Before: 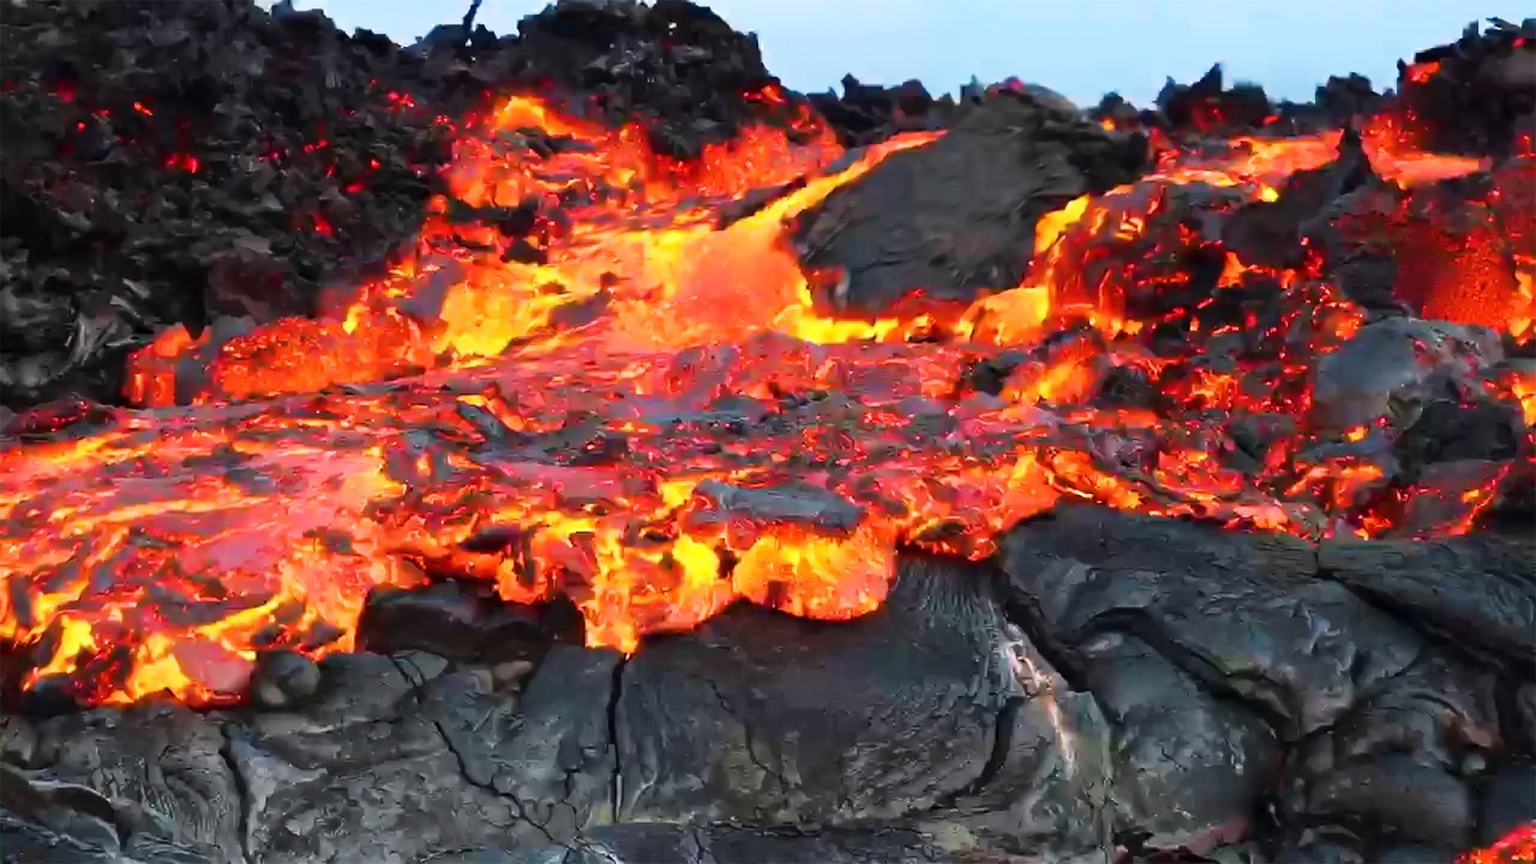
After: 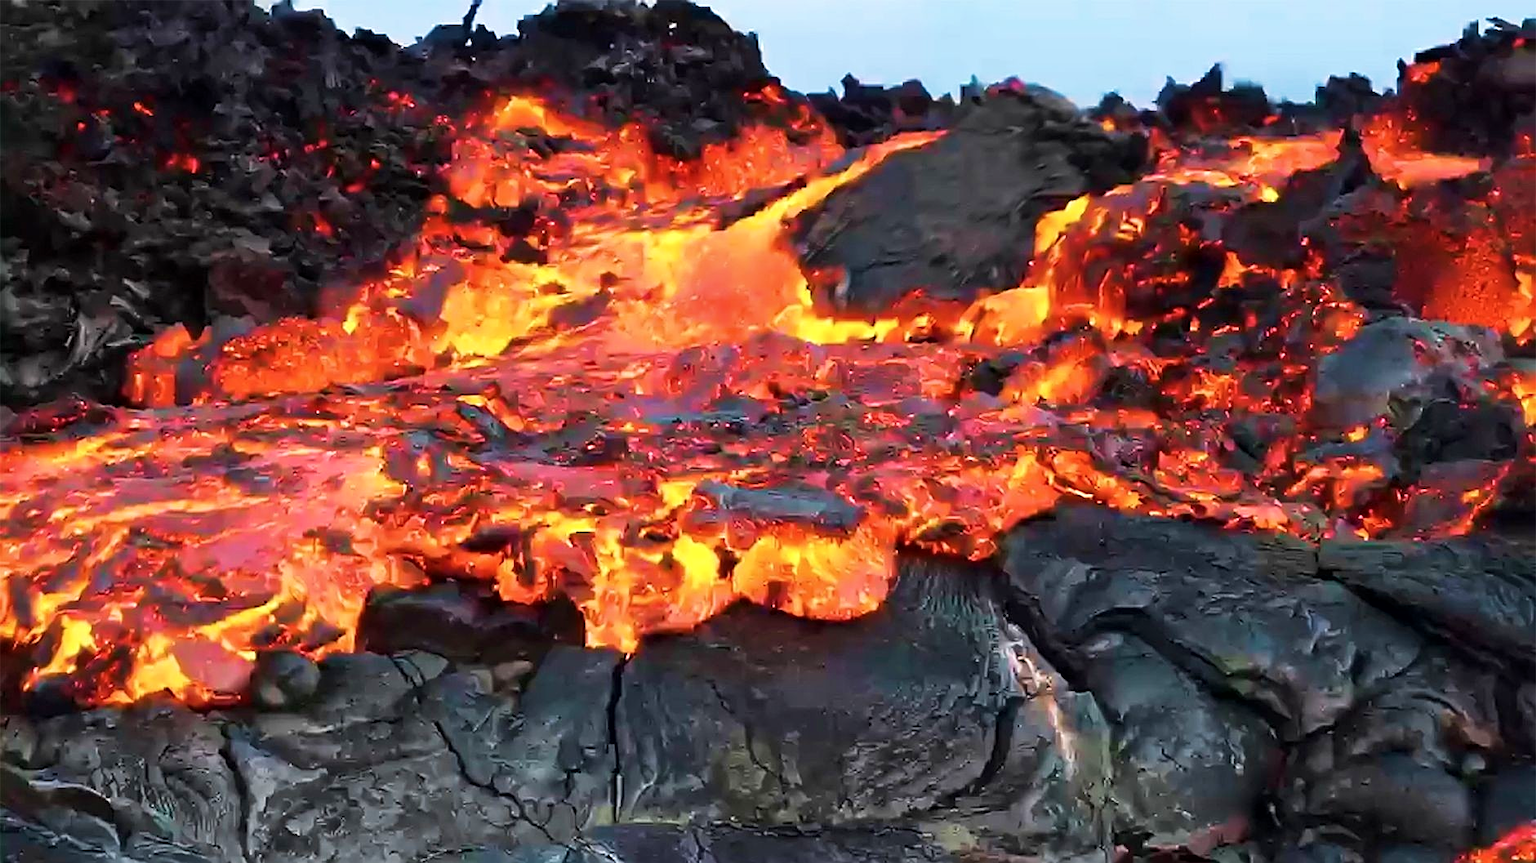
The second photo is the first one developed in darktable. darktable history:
local contrast: mode bilateral grid, contrast 21, coarseness 50, detail 120%, midtone range 0.2
contrast brightness saturation: saturation -0.064
velvia: strength 37.17%
sharpen: on, module defaults
